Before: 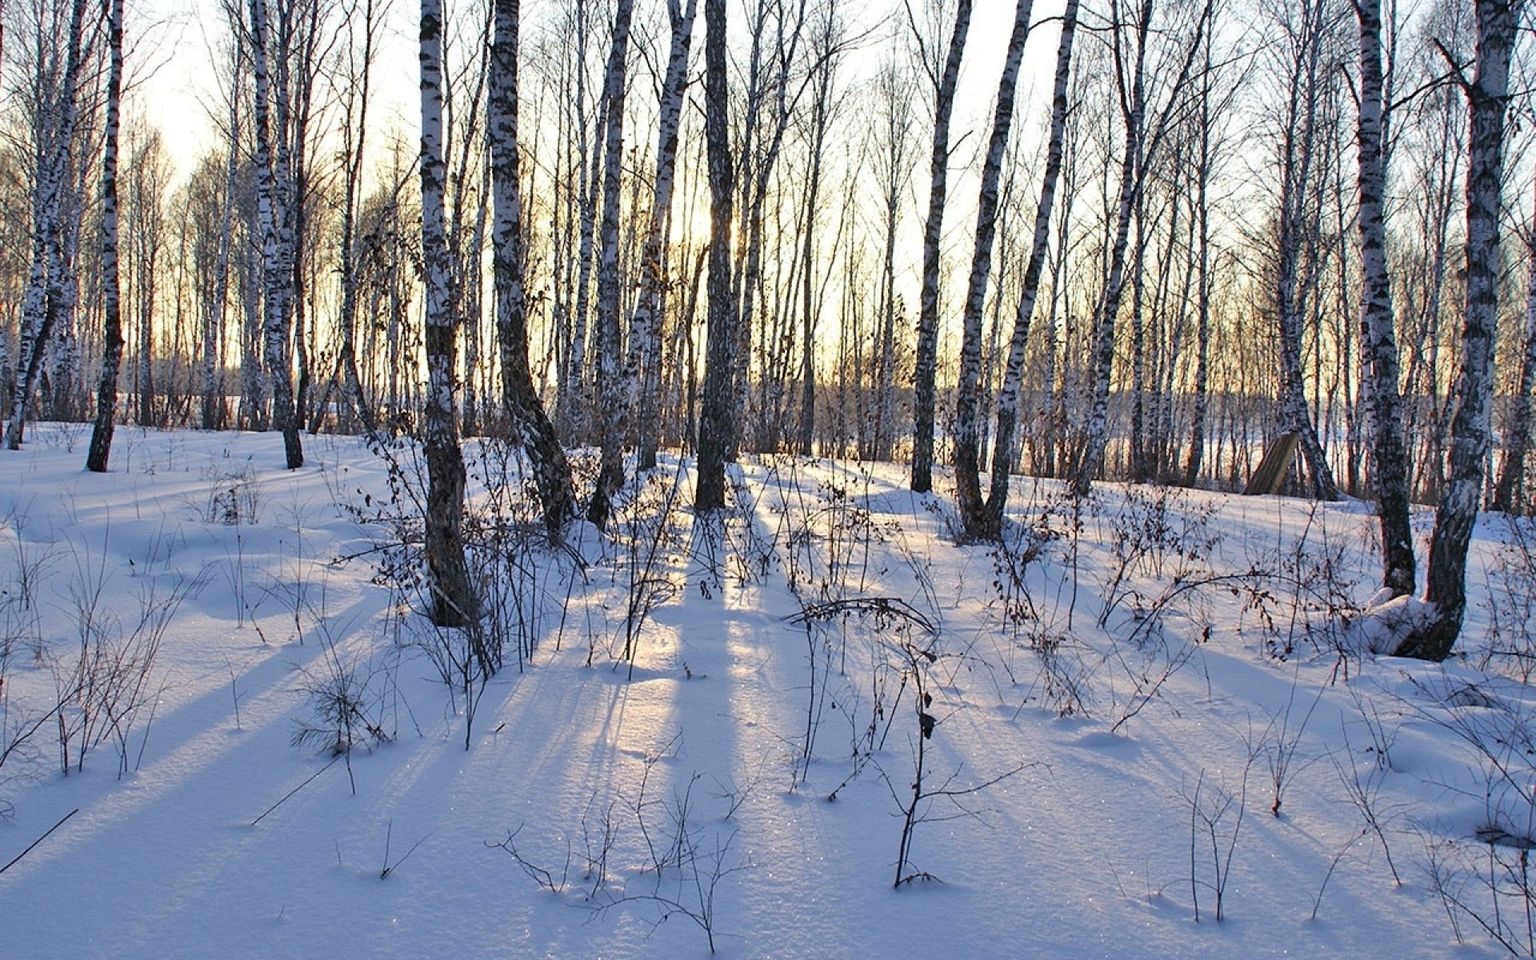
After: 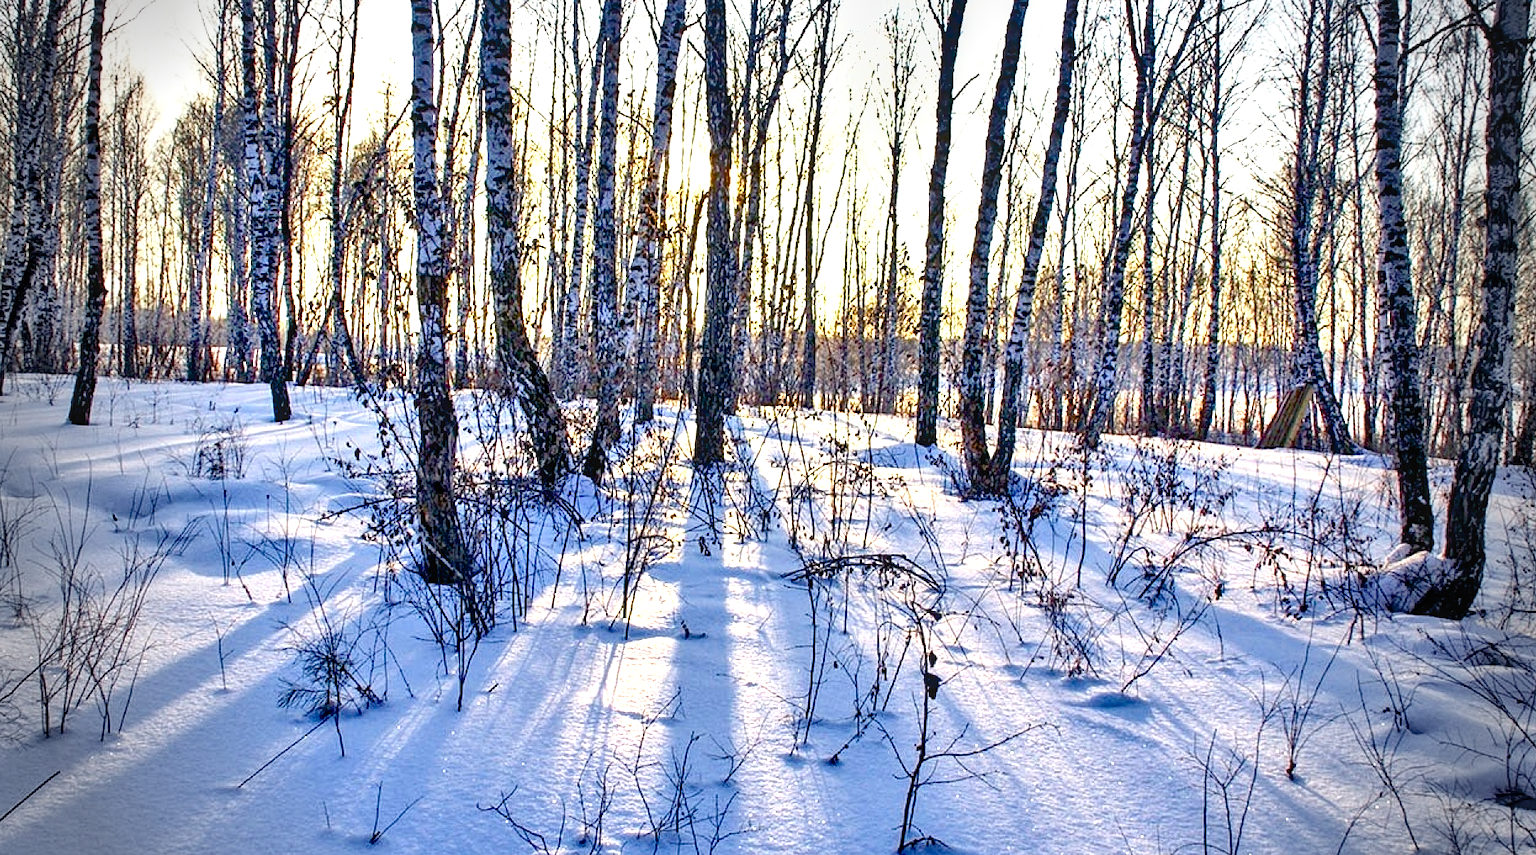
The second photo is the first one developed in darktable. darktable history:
vignetting: fall-off start 68.46%, fall-off radius 30.09%, width/height ratio 0.994, shape 0.846
local contrast: on, module defaults
crop: left 1.302%, top 6.132%, right 1.316%, bottom 7.042%
color balance rgb: shadows lift › chroma 2.063%, shadows lift › hue 248.28°, perceptual saturation grading › global saturation 34.995%, perceptual saturation grading › highlights -24.737%, perceptual saturation grading › shadows 49.343%, global vibrance 10.188%, saturation formula JzAzBz (2021)
levels: mode automatic, levels [0.029, 0.545, 0.971]
shadows and highlights: soften with gaussian
exposure: black level correction 0.011, exposure 1.077 EV, compensate exposure bias true, compensate highlight preservation false
